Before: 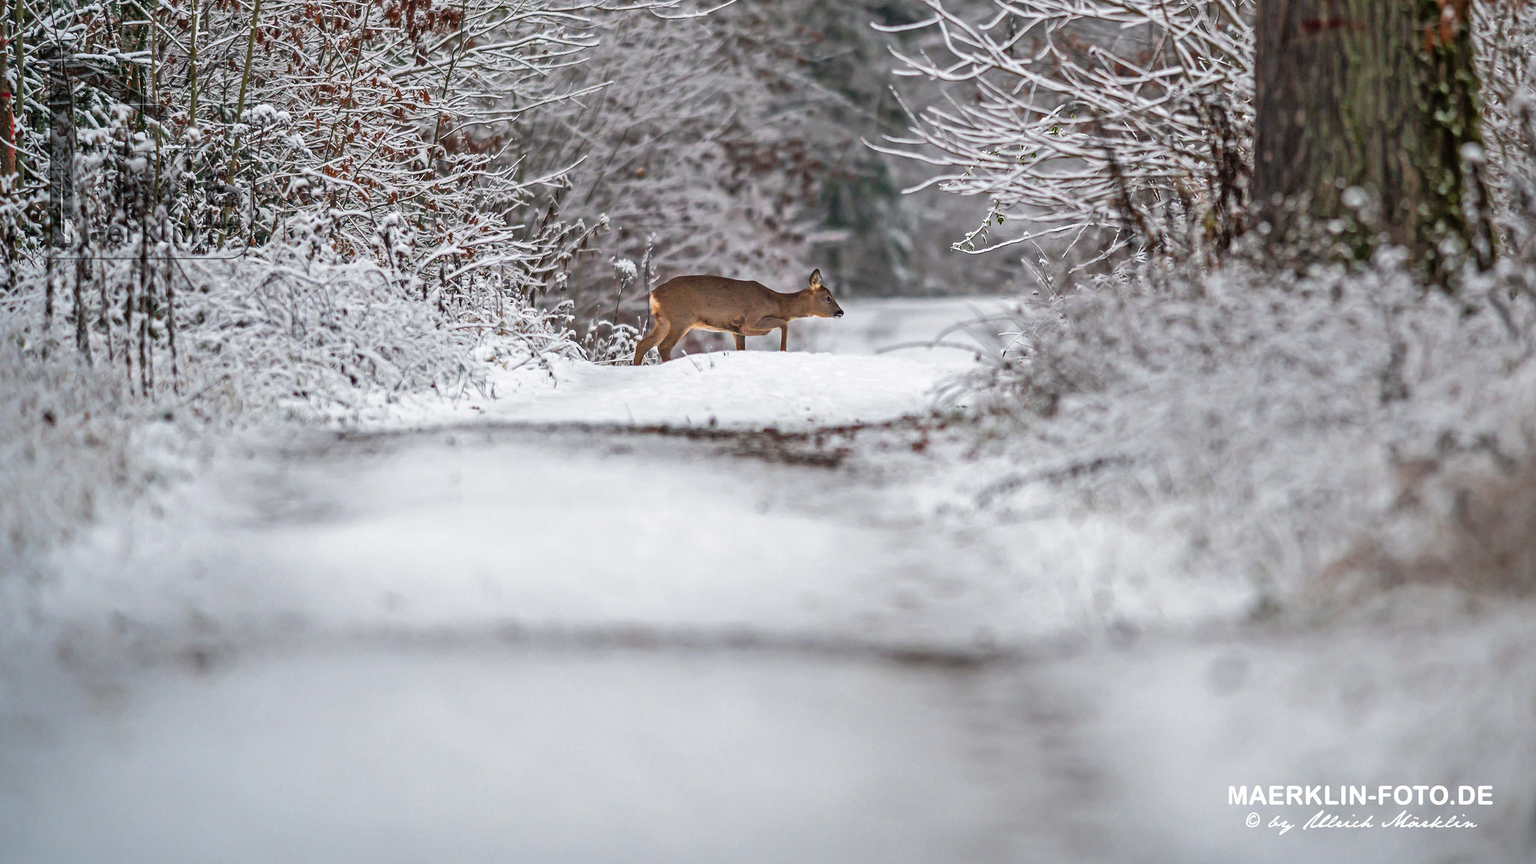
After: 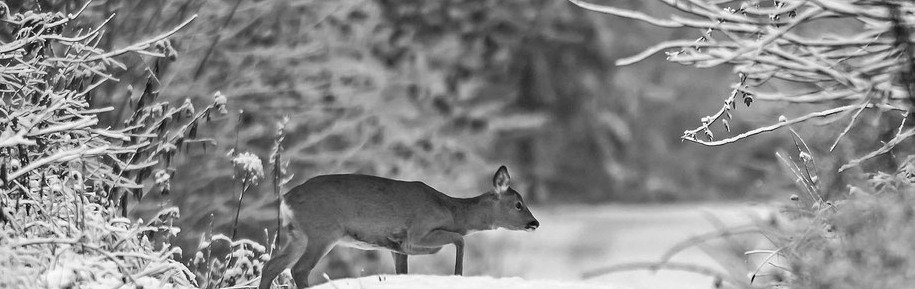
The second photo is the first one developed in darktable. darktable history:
monochrome: on, module defaults
crop: left 28.64%, top 16.832%, right 26.637%, bottom 58.055%
